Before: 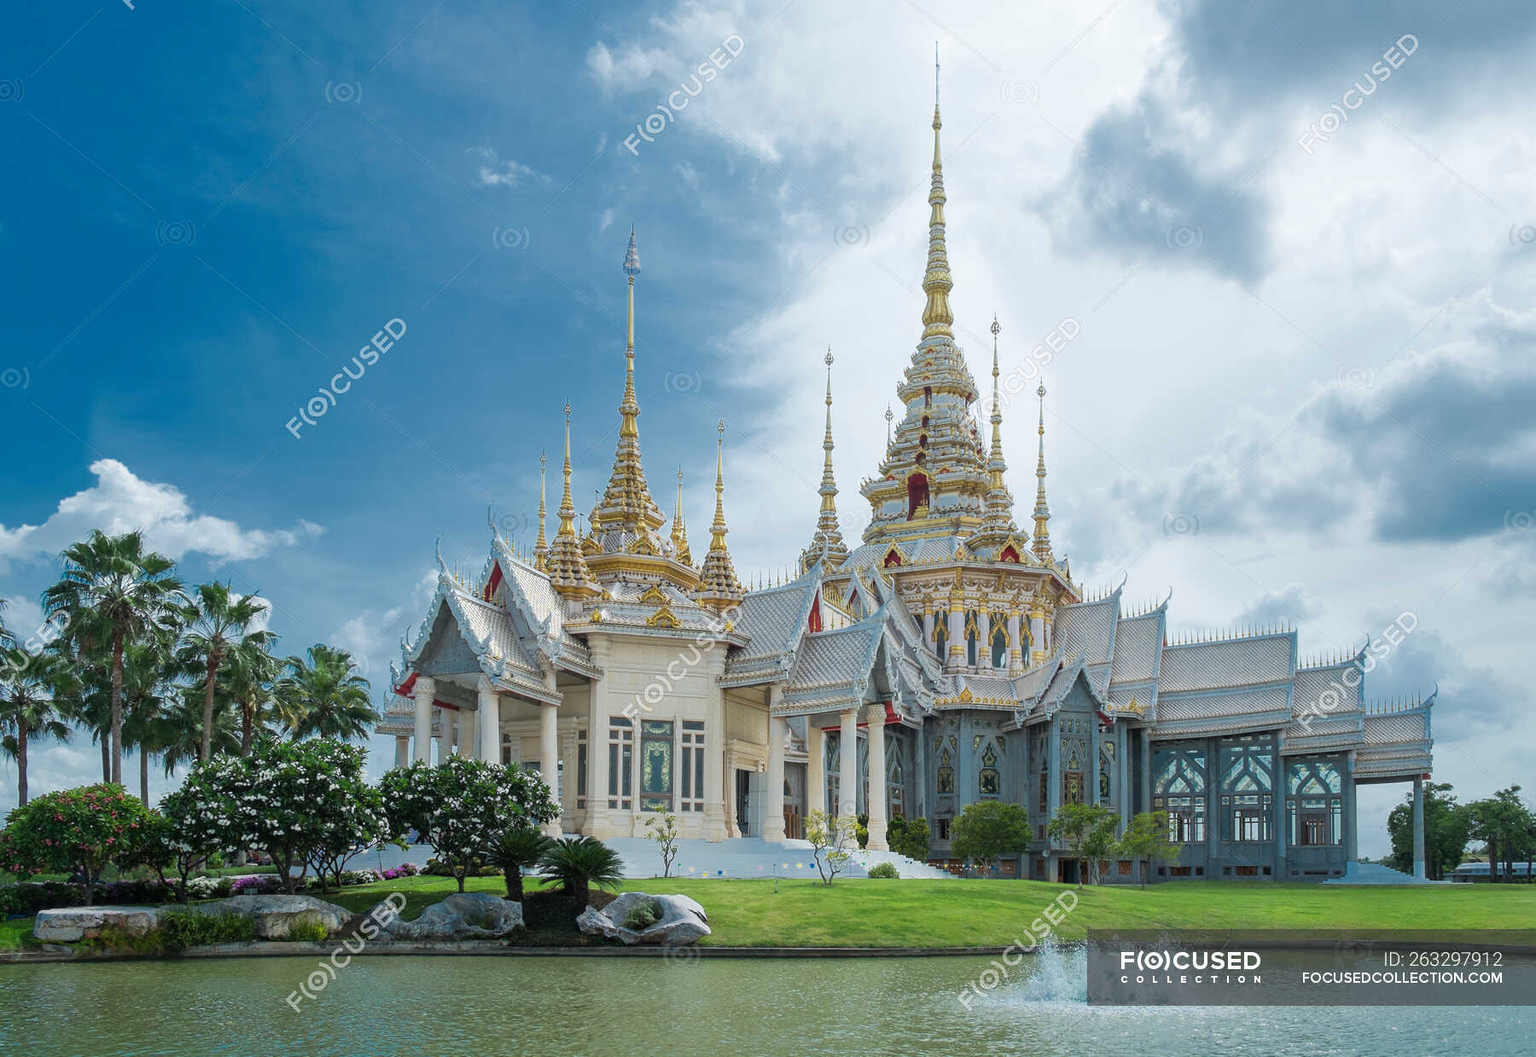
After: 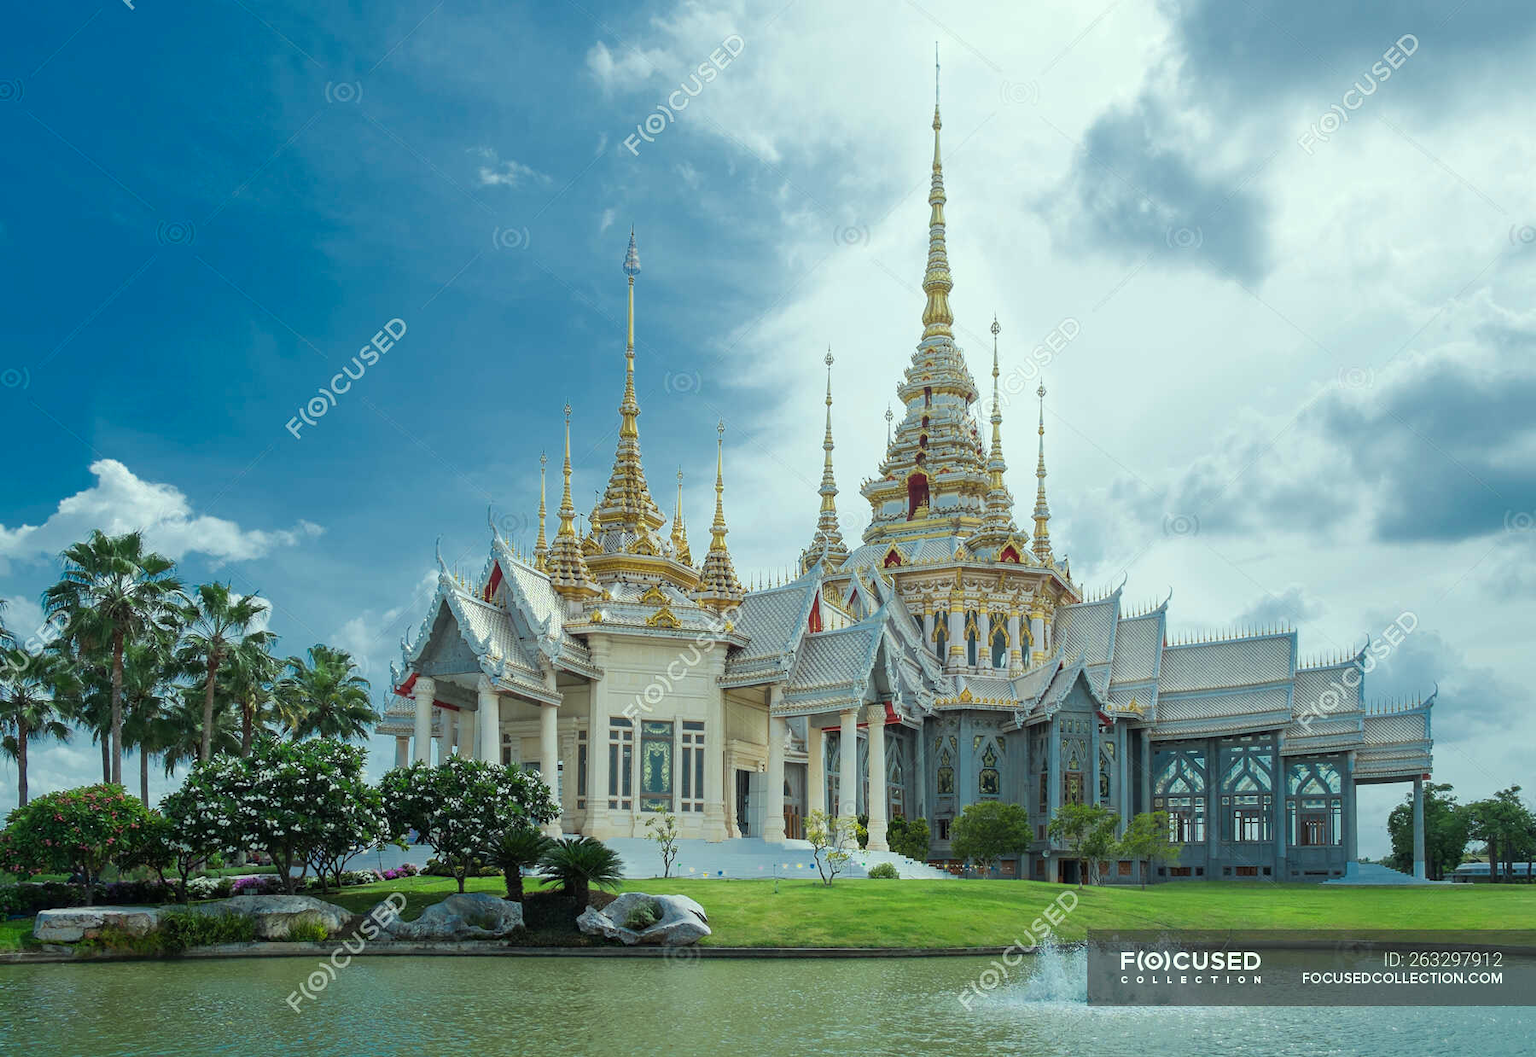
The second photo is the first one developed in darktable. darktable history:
color correction: highlights a* -7.67, highlights b* 3.64
